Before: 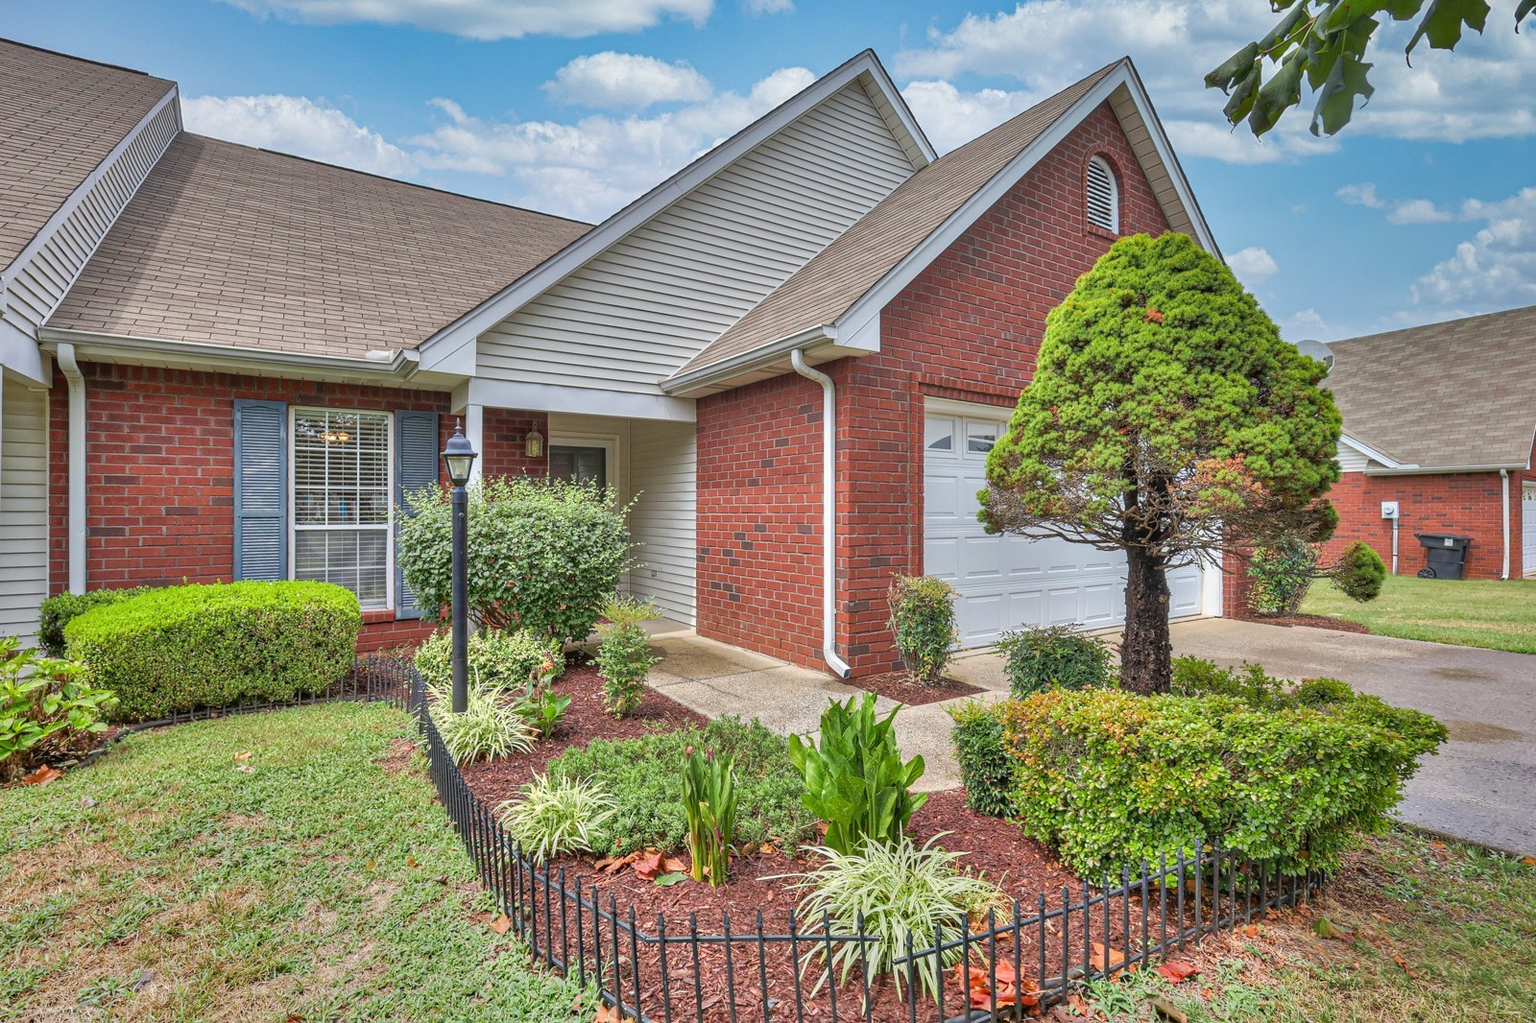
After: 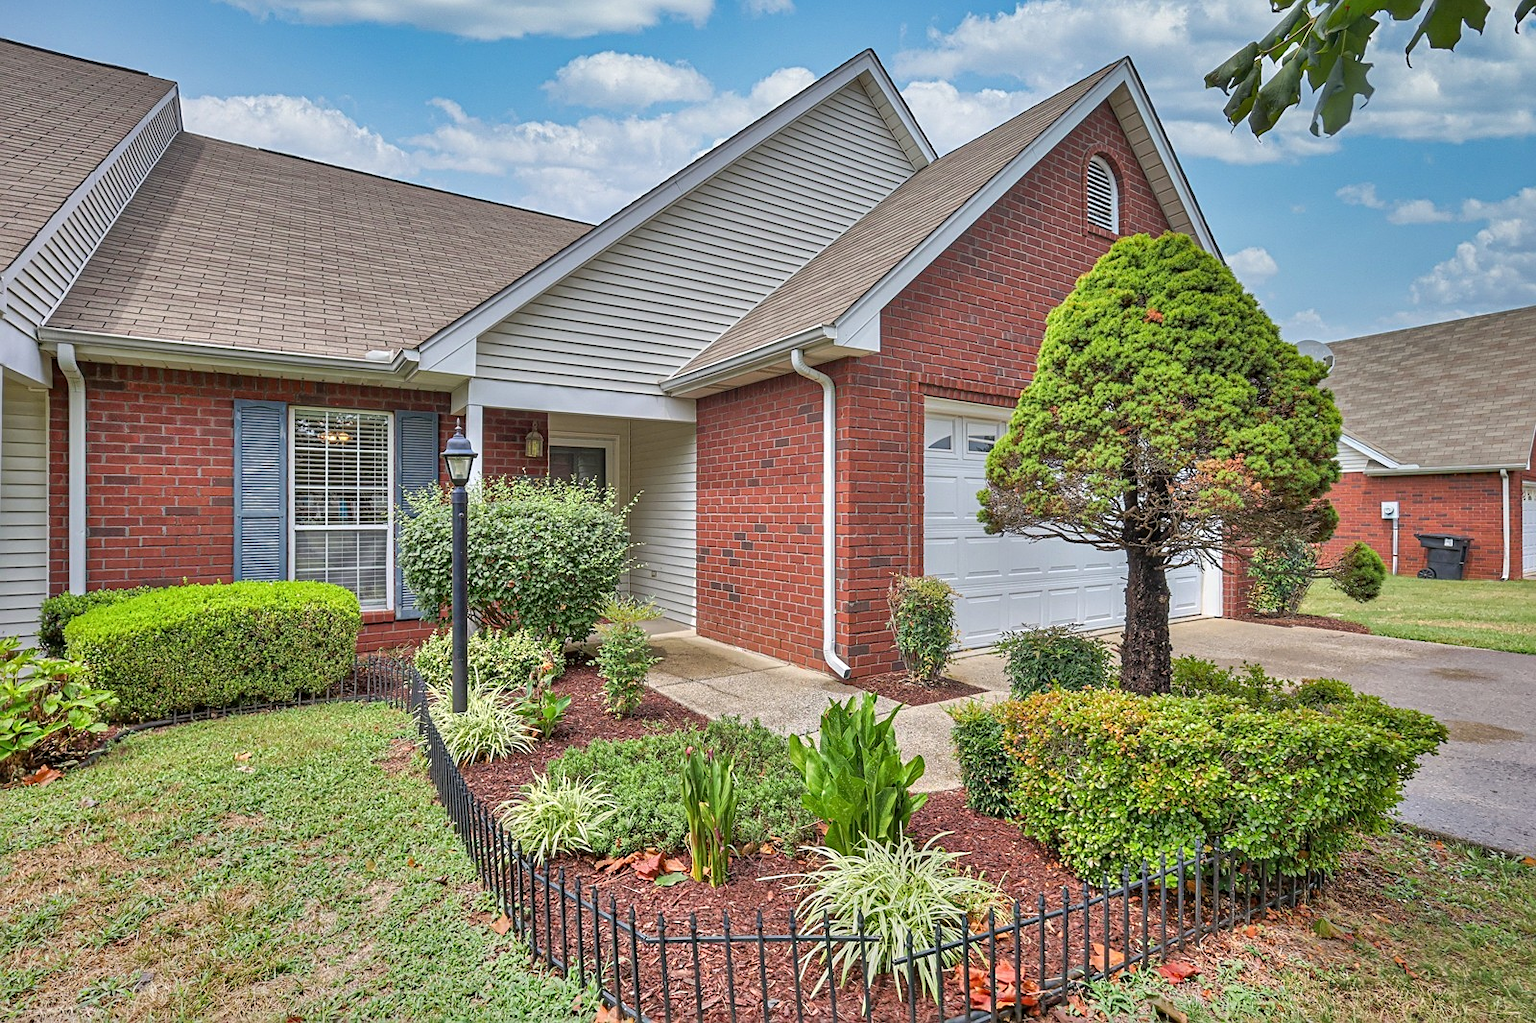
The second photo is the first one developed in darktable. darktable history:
sharpen: radius 2.488, amount 0.33
